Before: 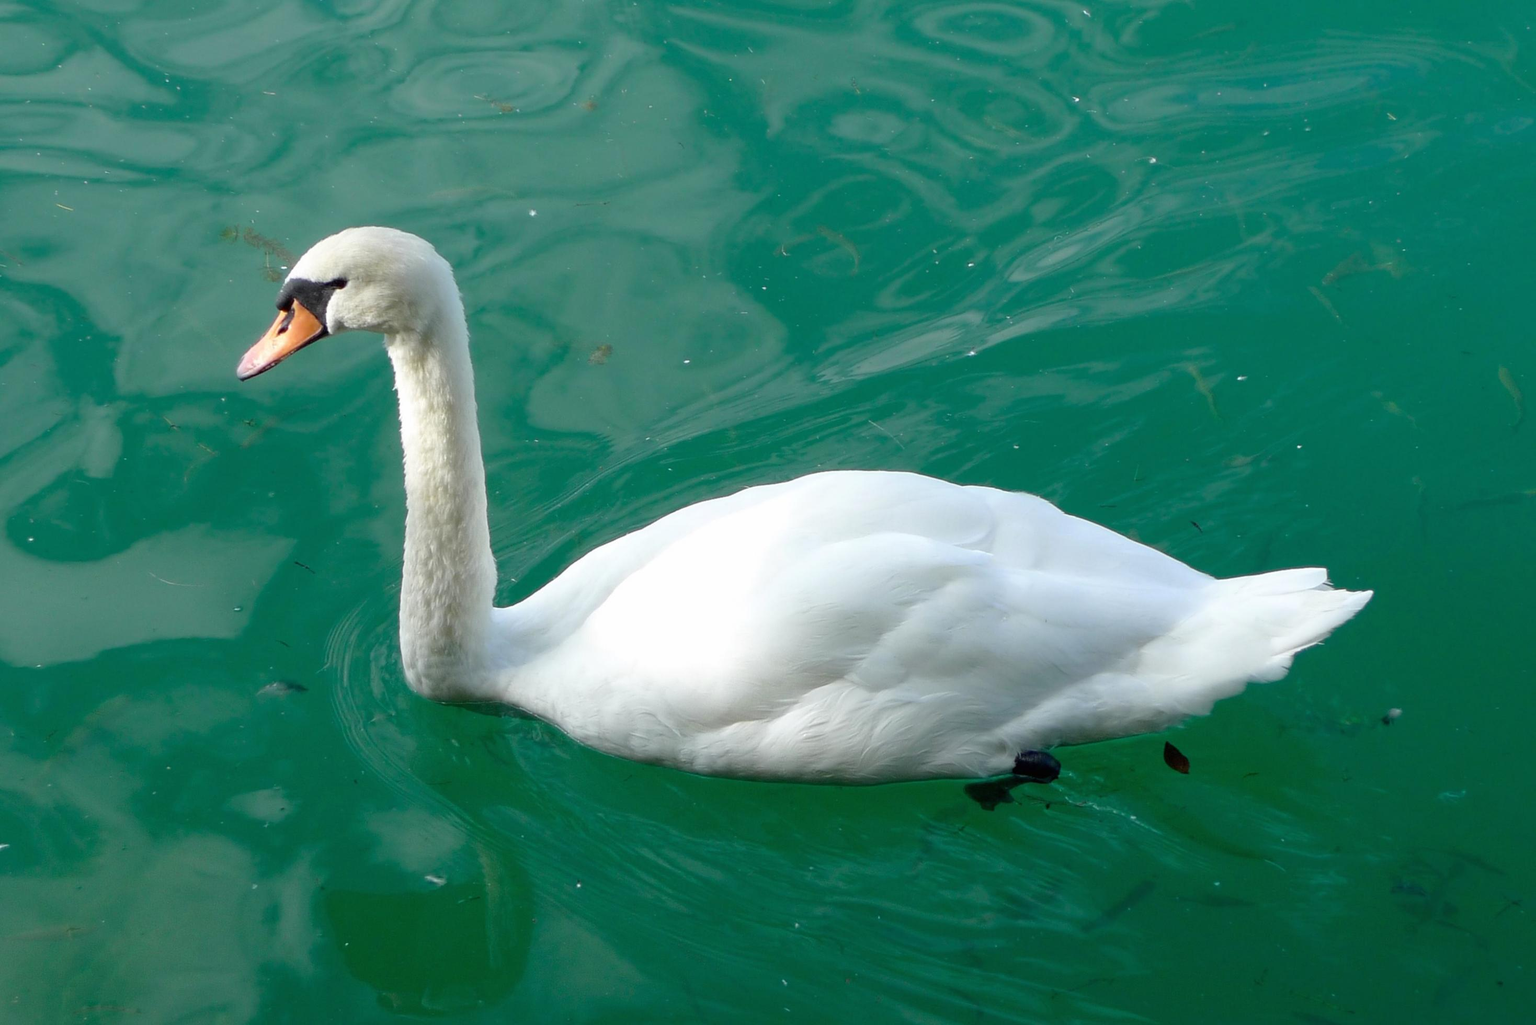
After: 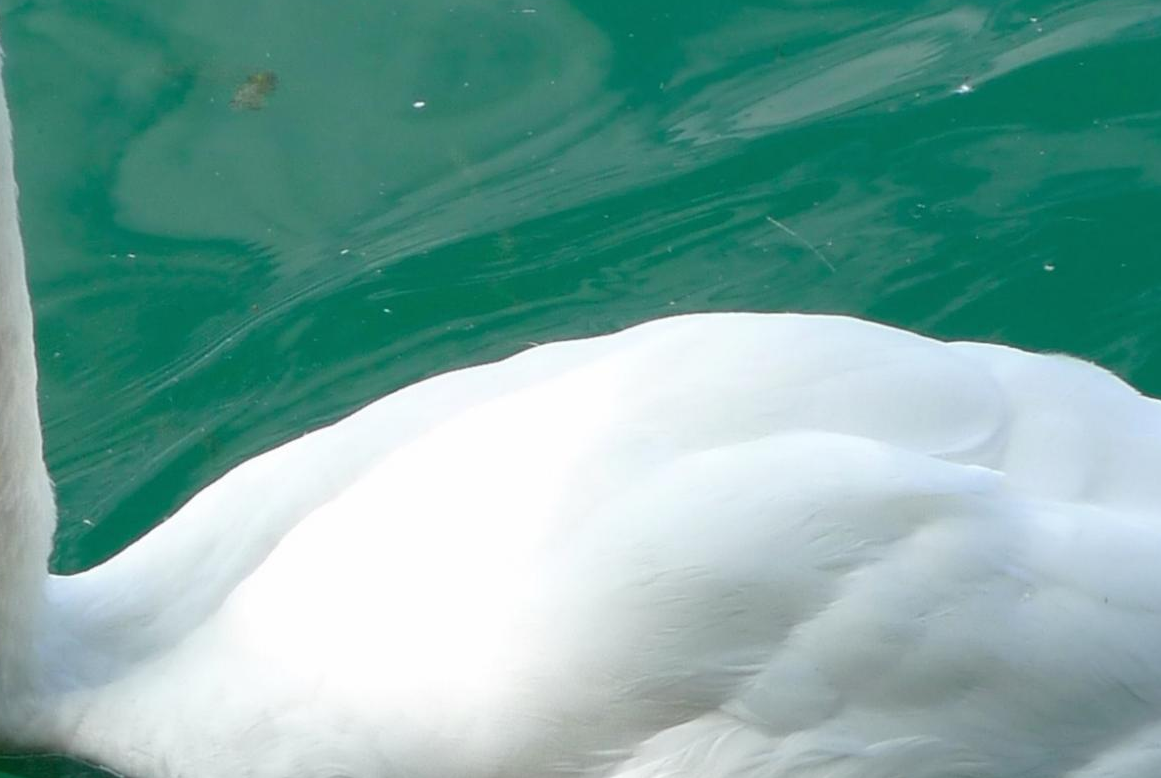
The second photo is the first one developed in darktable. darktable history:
crop: left 30.448%, top 29.983%, right 30.001%, bottom 30.282%
